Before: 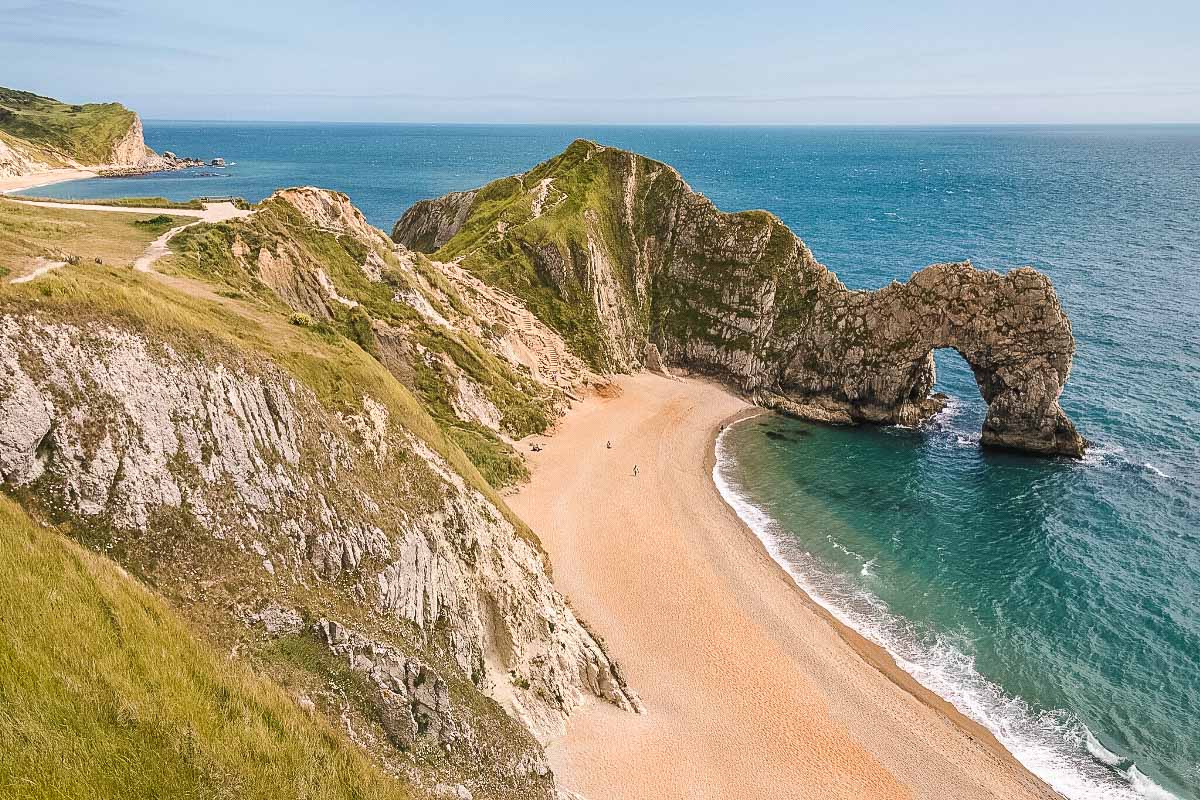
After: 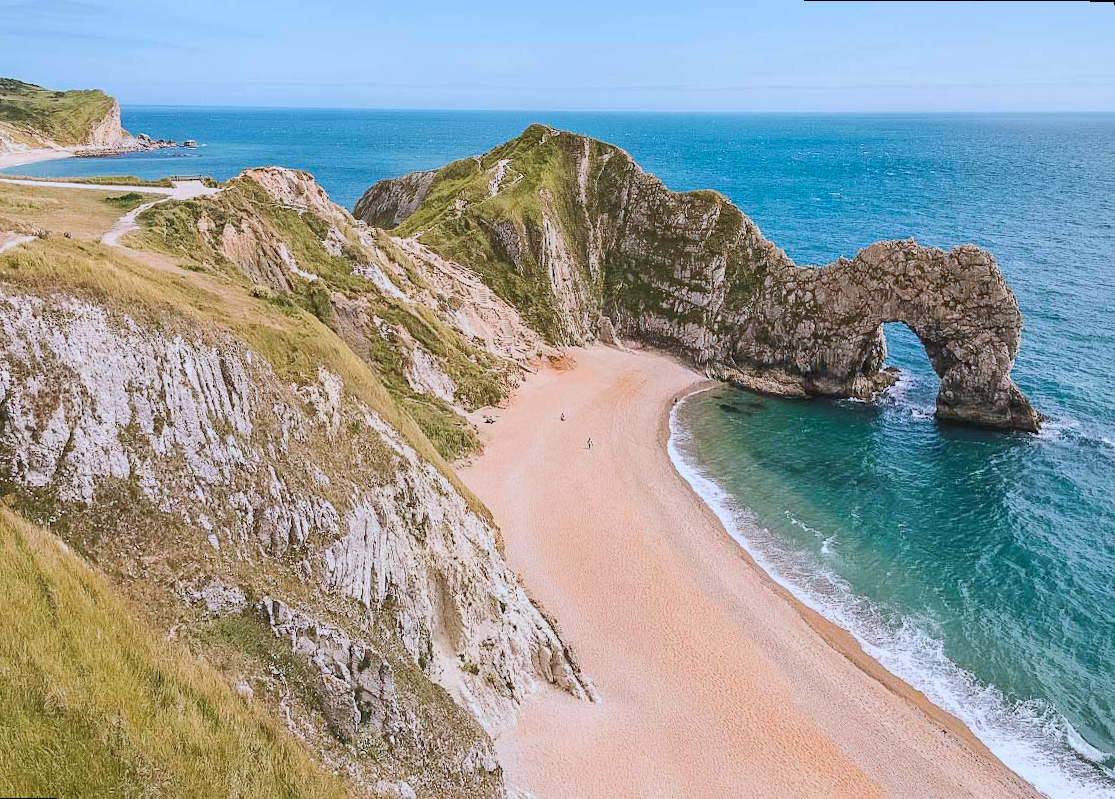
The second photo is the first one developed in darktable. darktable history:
color correction: highlights a* -2.24, highlights b* -18.1
color balance rgb: contrast -30%
rotate and perspective: rotation 0.215°, lens shift (vertical) -0.139, crop left 0.069, crop right 0.939, crop top 0.002, crop bottom 0.996
tone equalizer: -8 EV -0.75 EV, -7 EV -0.7 EV, -6 EV -0.6 EV, -5 EV -0.4 EV, -3 EV 0.4 EV, -2 EV 0.6 EV, -1 EV 0.7 EV, +0 EV 0.75 EV, edges refinement/feathering 500, mask exposure compensation -1.57 EV, preserve details no
